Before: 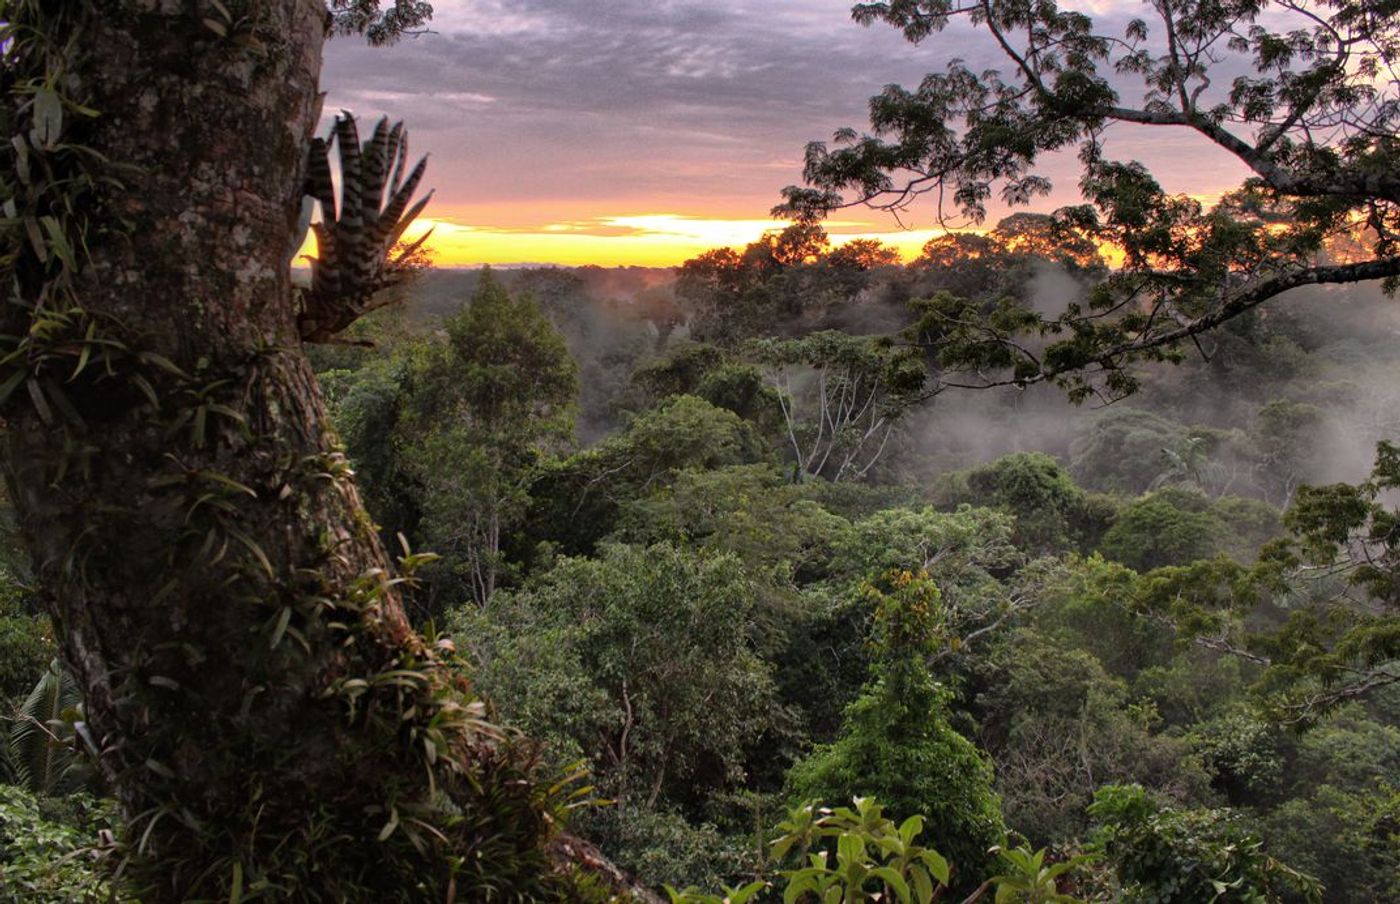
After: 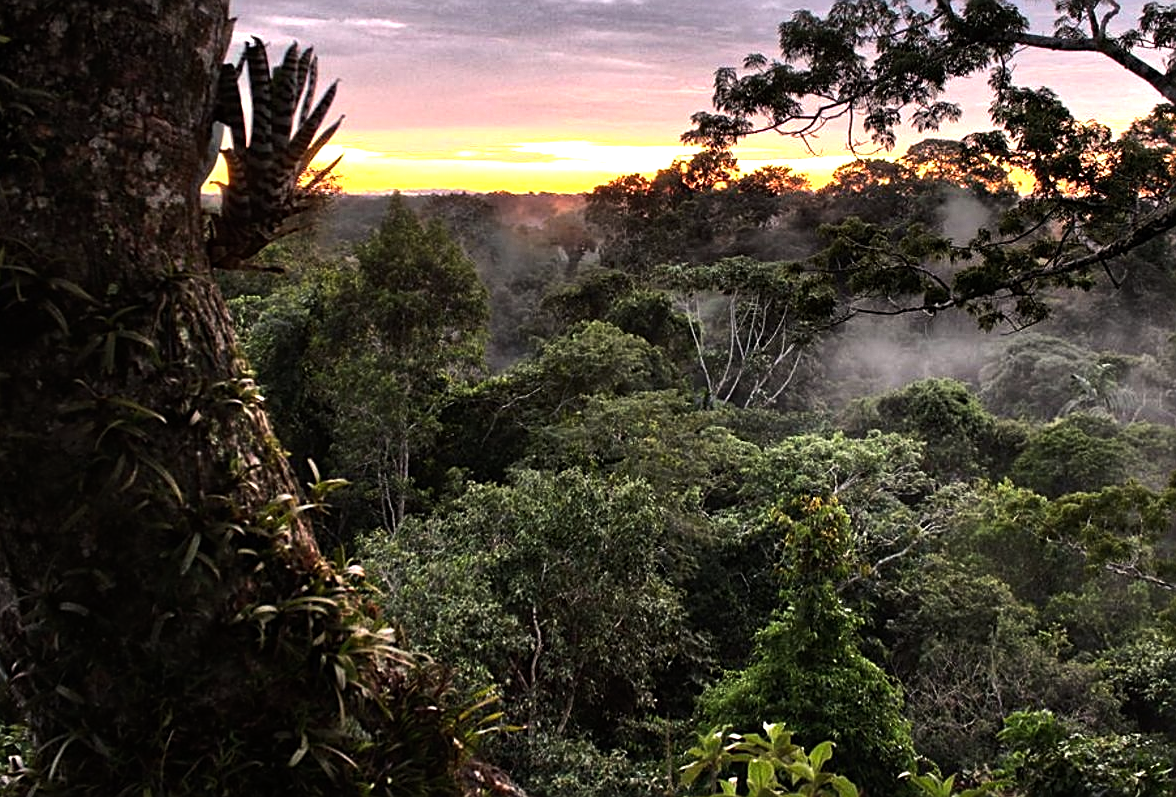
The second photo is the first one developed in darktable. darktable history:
crop: left 6.446%, top 8.188%, right 9.538%, bottom 3.548%
tone equalizer: -8 EV -1.08 EV, -7 EV -1.01 EV, -6 EV -0.867 EV, -5 EV -0.578 EV, -3 EV 0.578 EV, -2 EV 0.867 EV, -1 EV 1.01 EV, +0 EV 1.08 EV, edges refinement/feathering 500, mask exposure compensation -1.57 EV, preserve details no
sharpen: on, module defaults
